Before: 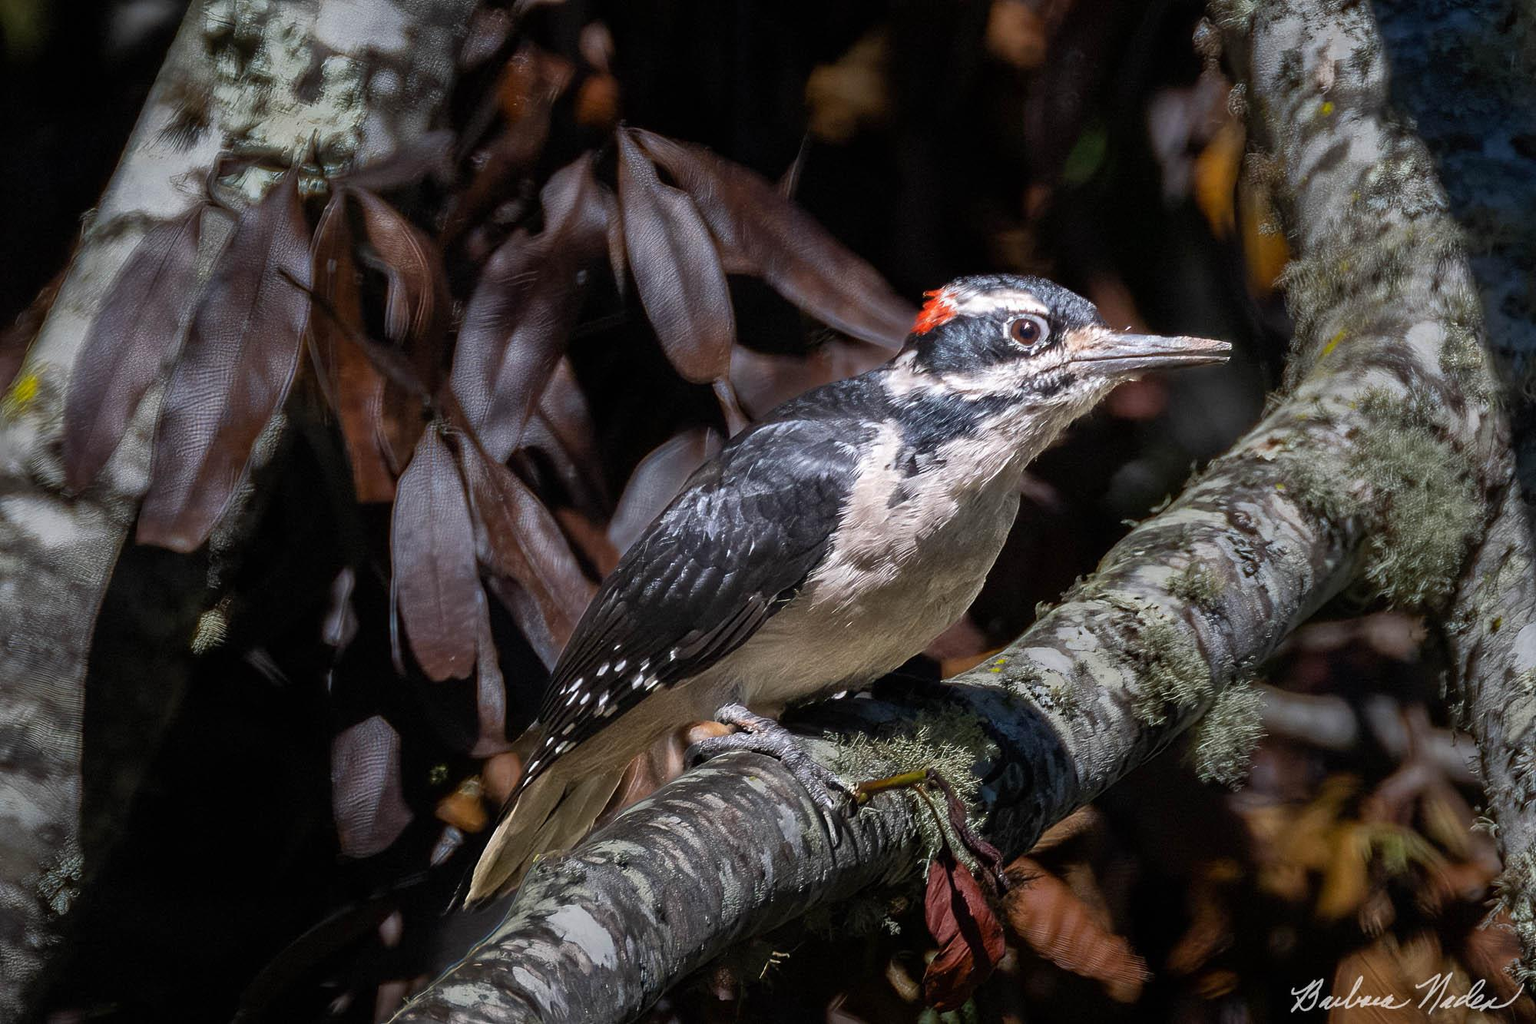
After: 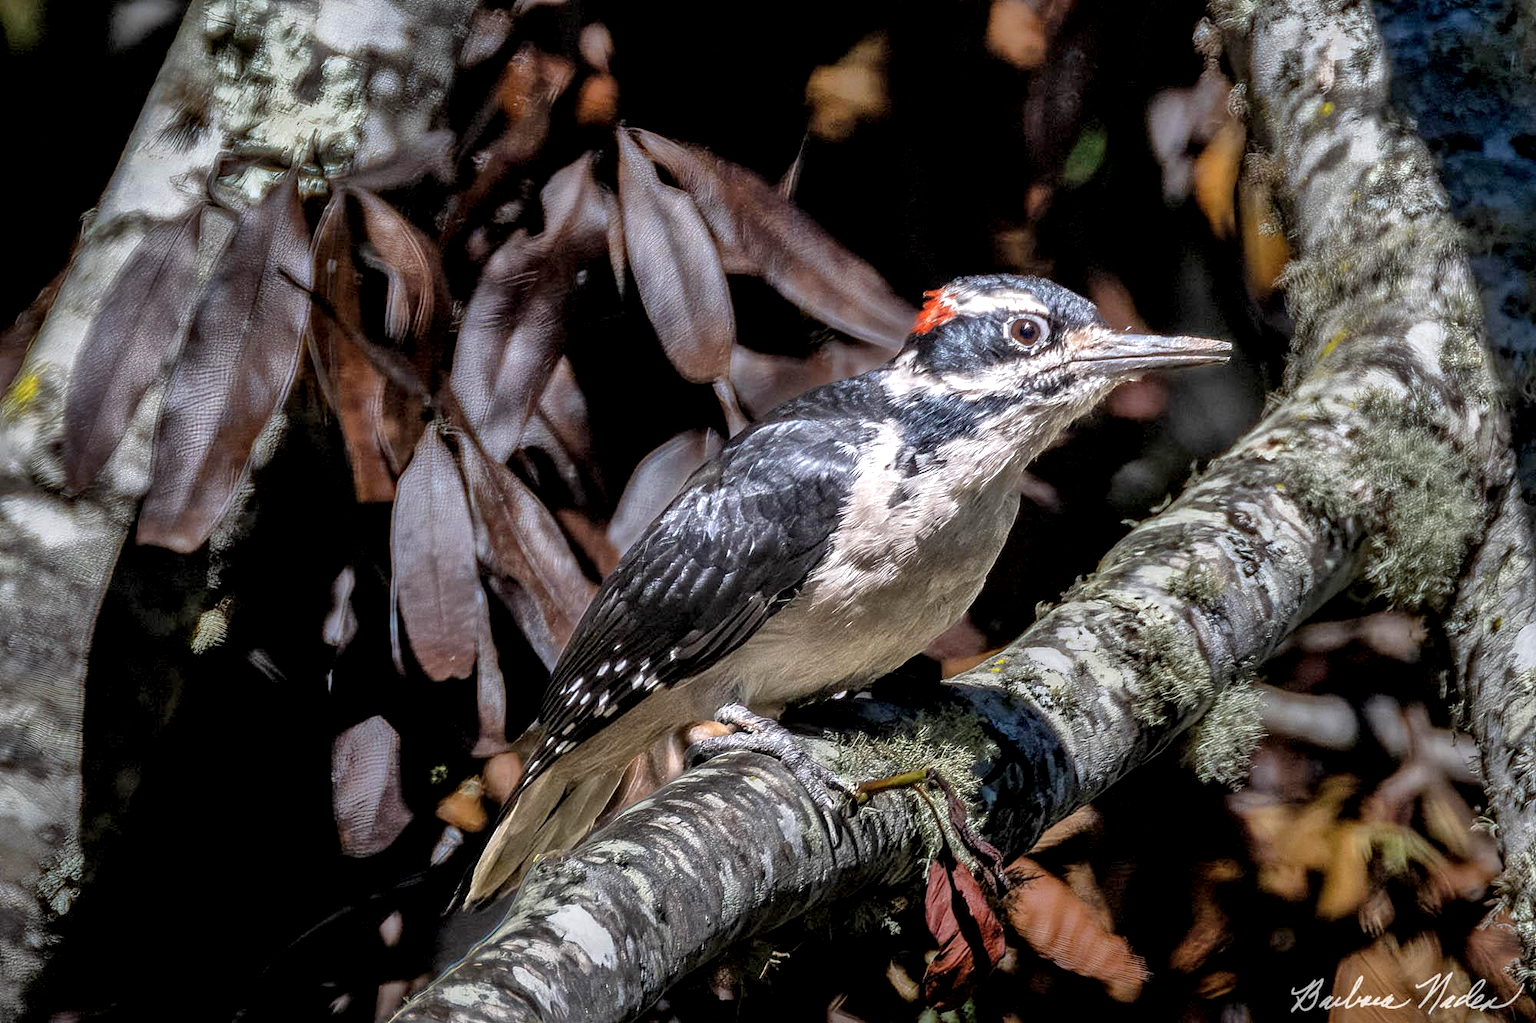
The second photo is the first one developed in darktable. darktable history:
shadows and highlights: highlights color adjustment 49.24%
color zones: curves: ch0 [(0.068, 0.464) (0.25, 0.5) (0.48, 0.508) (0.75, 0.536) (0.886, 0.476) (0.967, 0.456)]; ch1 [(0.066, 0.456) (0.25, 0.5) (0.616, 0.508) (0.746, 0.56) (0.934, 0.444)]
local contrast: highlights 63%, shadows 54%, detail 168%, midtone range 0.512
